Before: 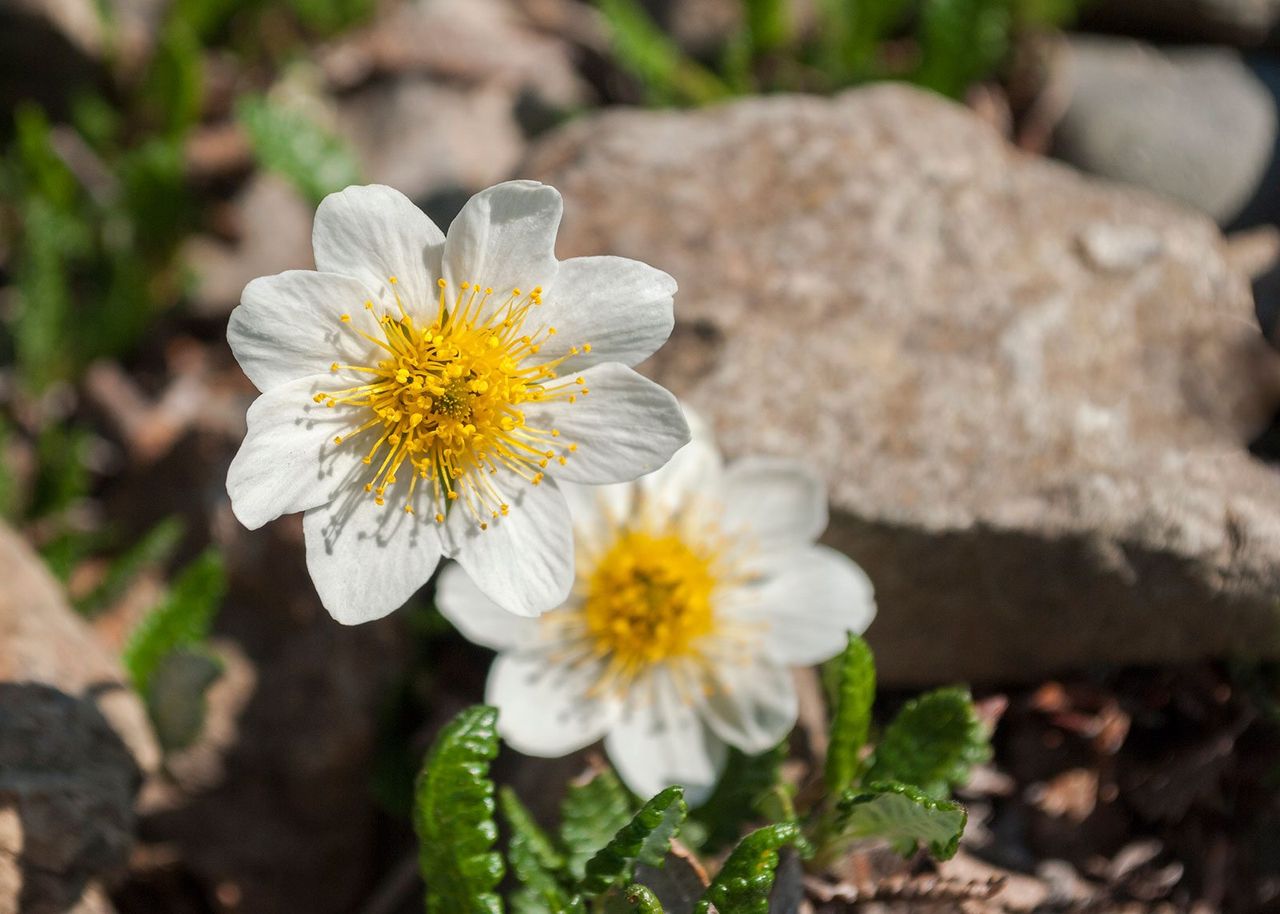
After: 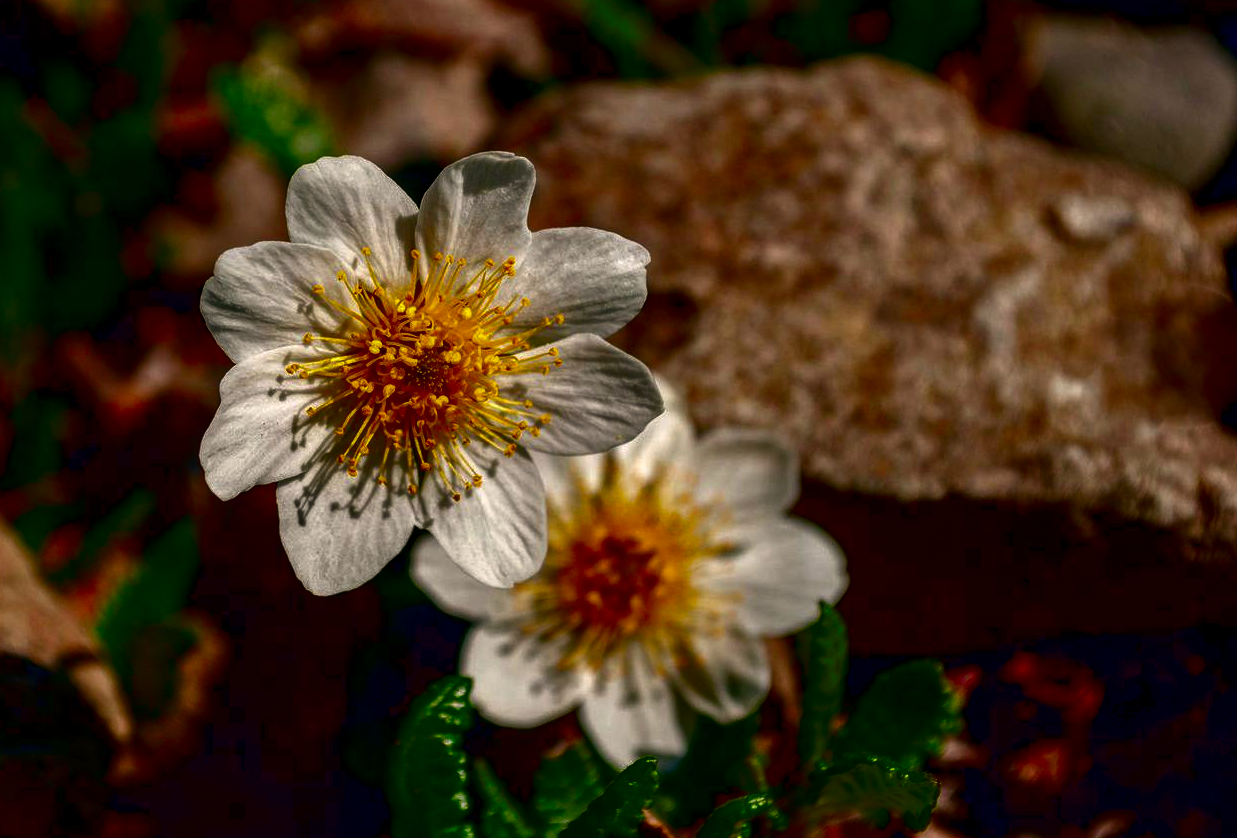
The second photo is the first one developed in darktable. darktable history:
contrast brightness saturation: brightness -0.995, saturation 0.99
color balance rgb: highlights gain › chroma 1.617%, highlights gain › hue 56.83°, global offset › chroma 0.051%, global offset › hue 254.06°, perceptual saturation grading › global saturation 0.925%, perceptual saturation grading › highlights -25.819%, perceptual saturation grading › shadows 29.679%, global vibrance 20%
local contrast: detail 130%
crop: left 2.118%, top 3.225%, right 1.207%, bottom 4.983%
